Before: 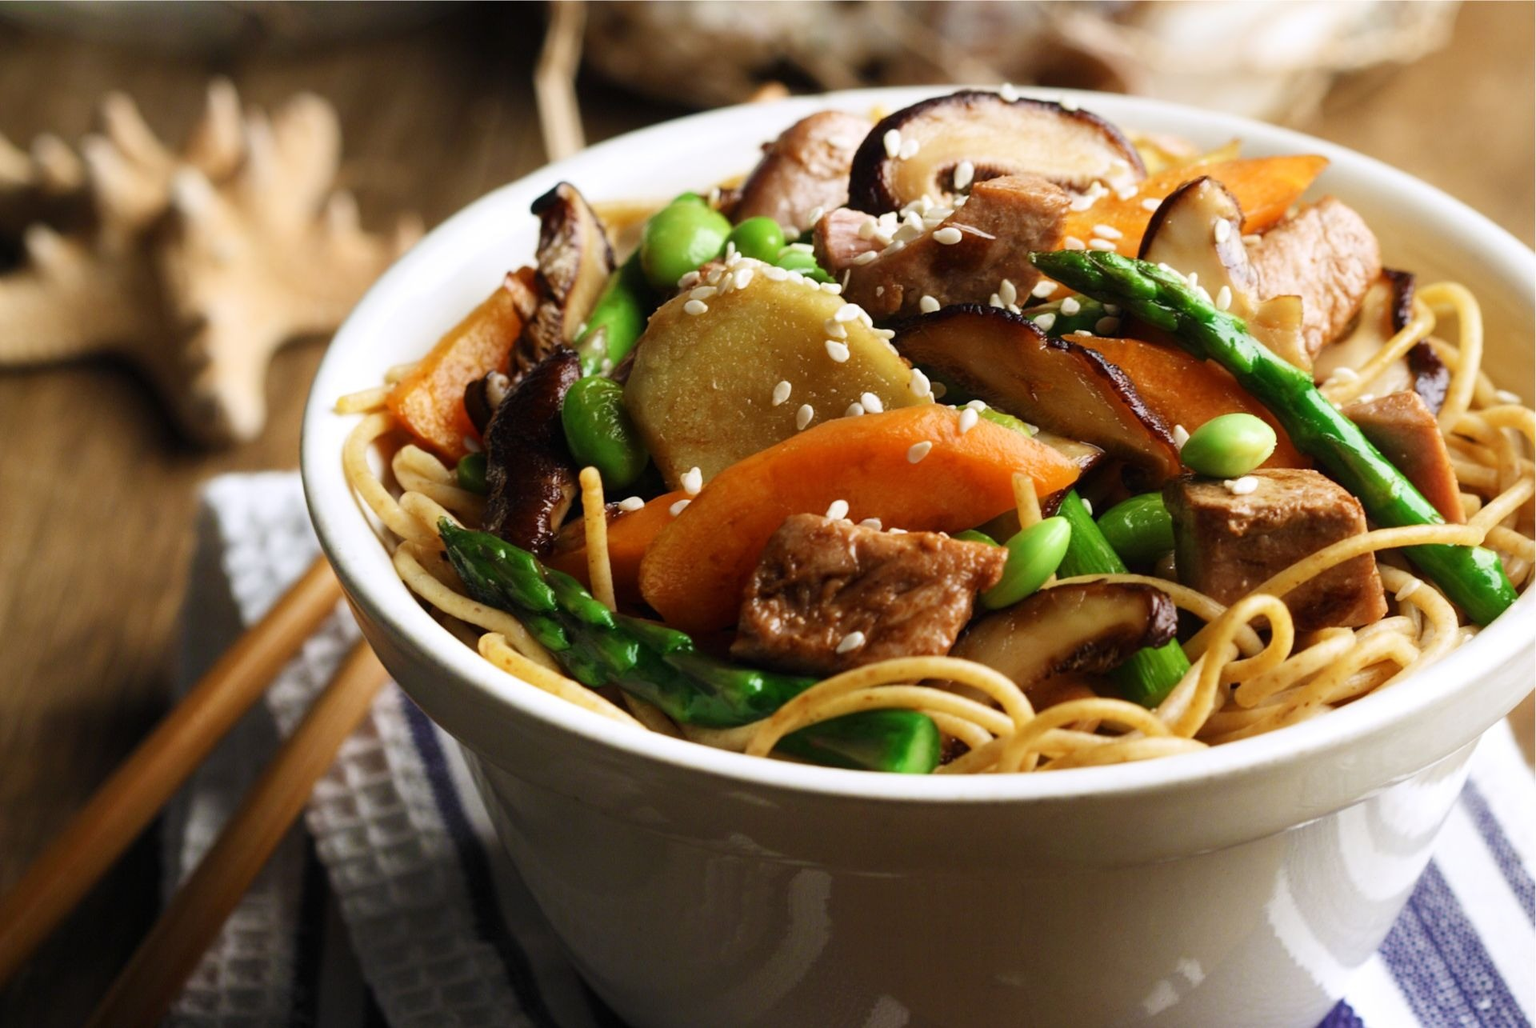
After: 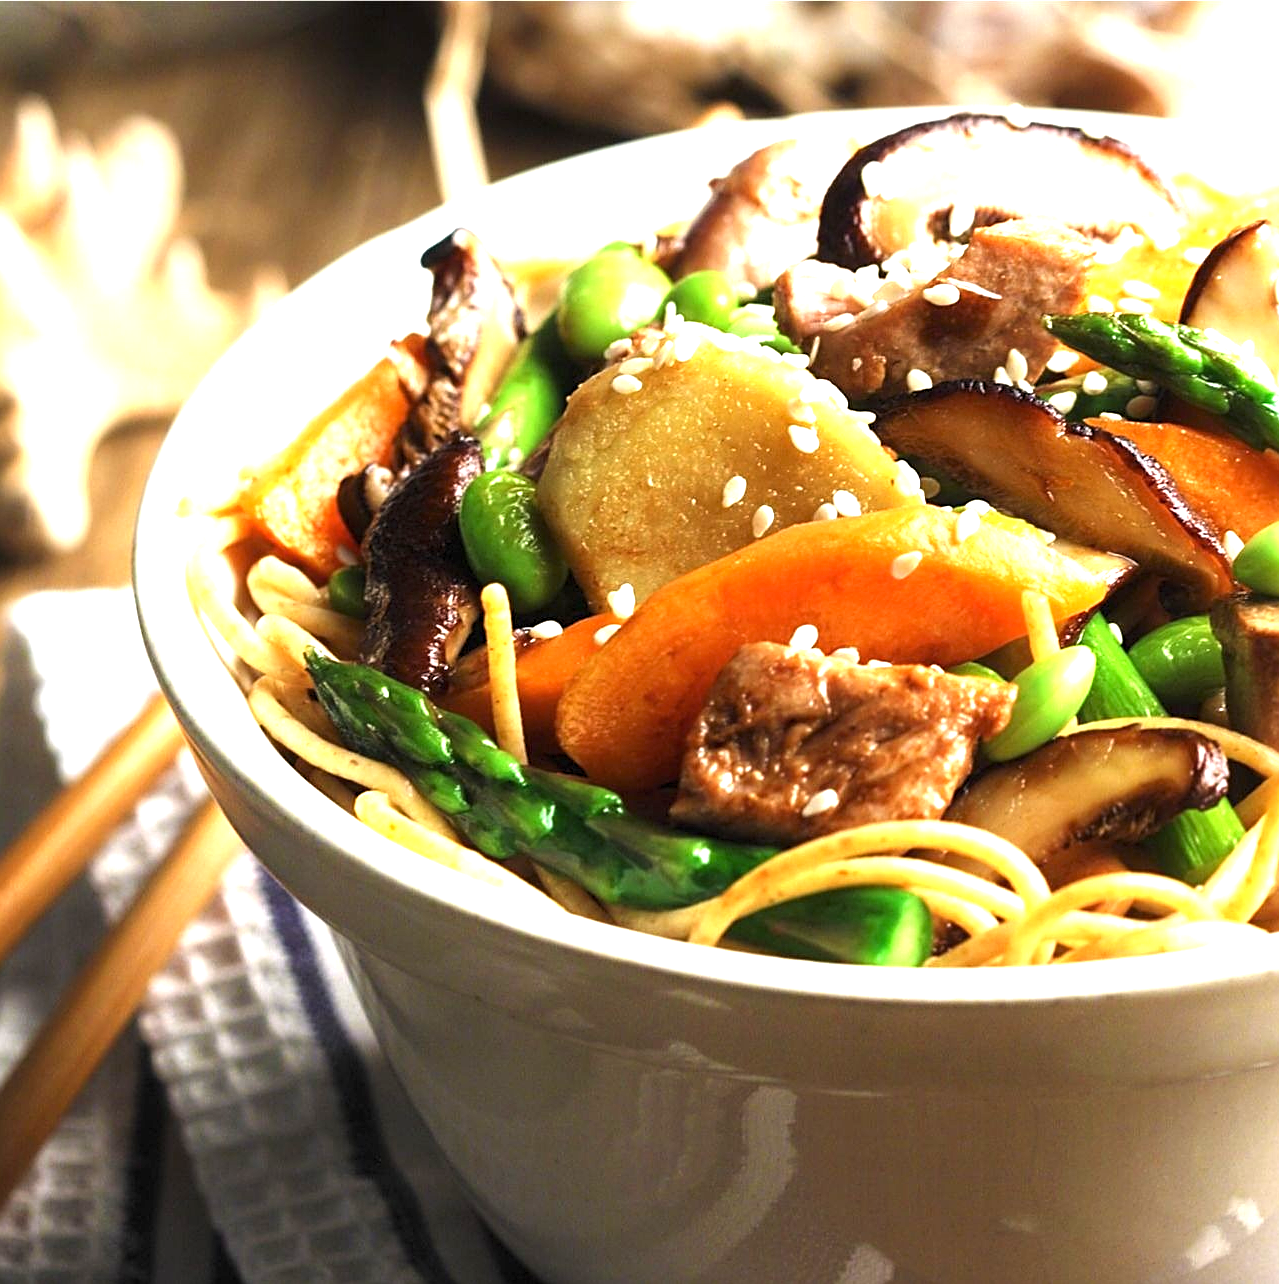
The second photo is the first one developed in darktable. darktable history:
sharpen: on, module defaults
crop and rotate: left 12.673%, right 20.66%
exposure: black level correction 0, exposure 1.45 EV, compensate exposure bias true, compensate highlight preservation false
levels: levels [0.016, 0.492, 0.969]
